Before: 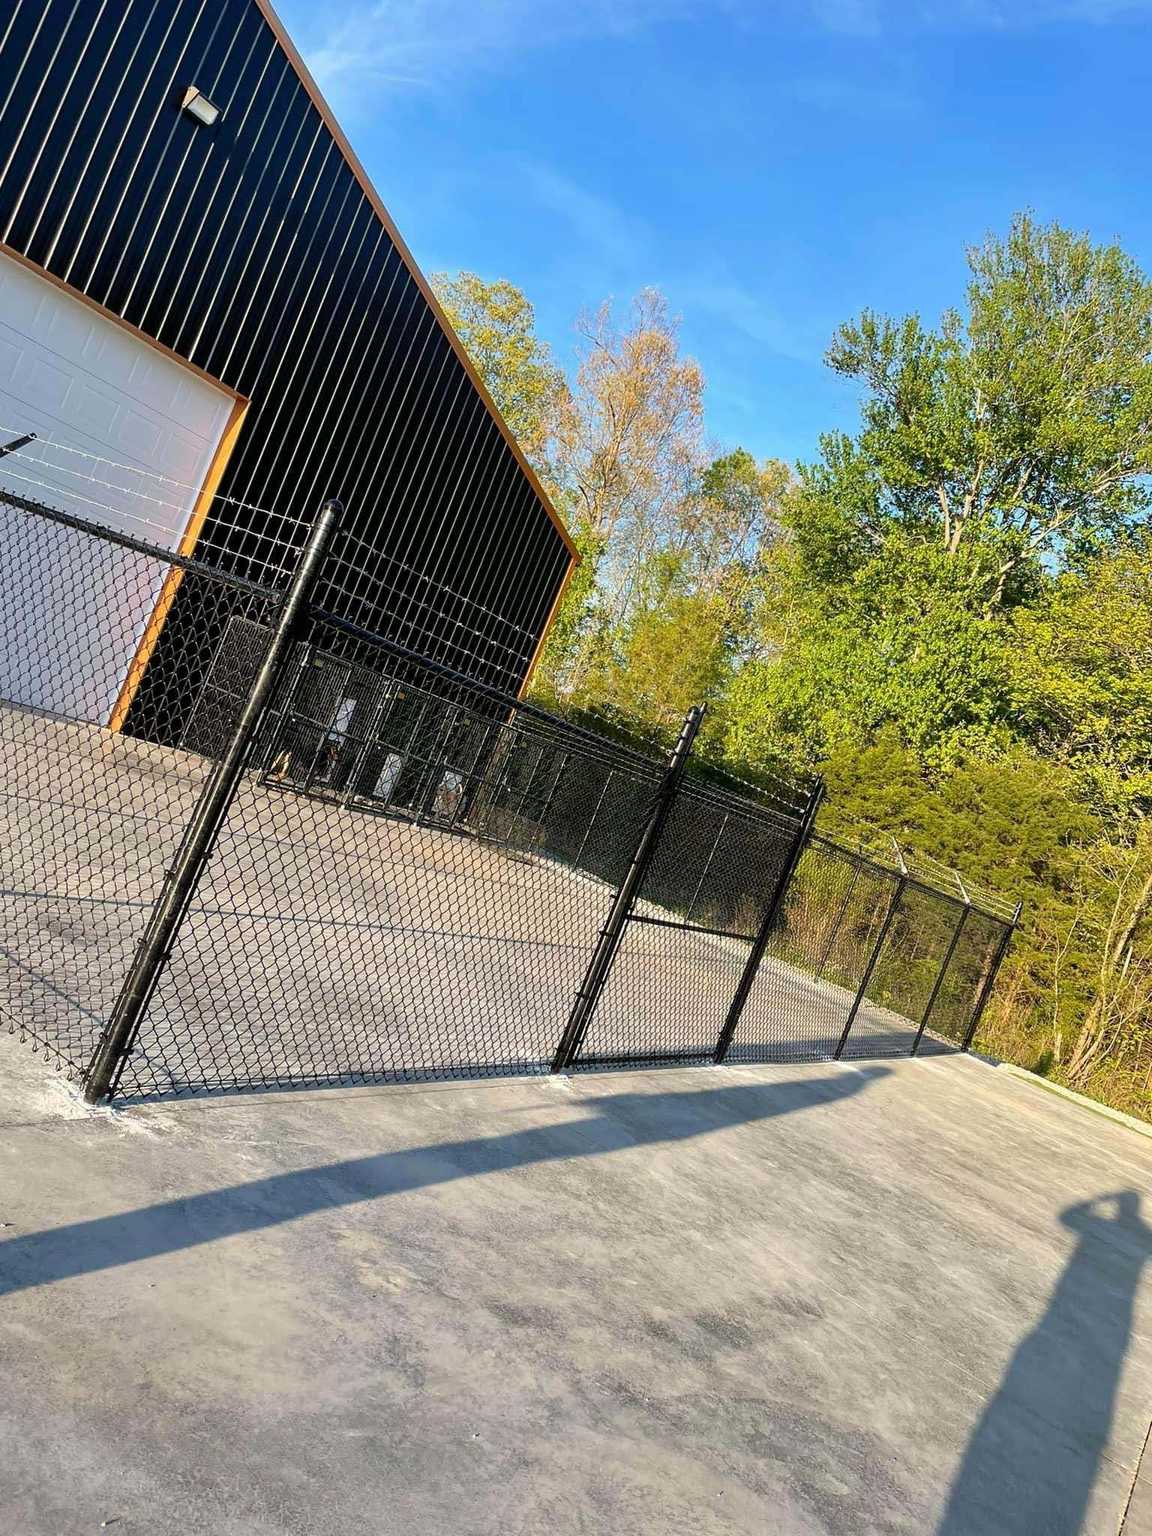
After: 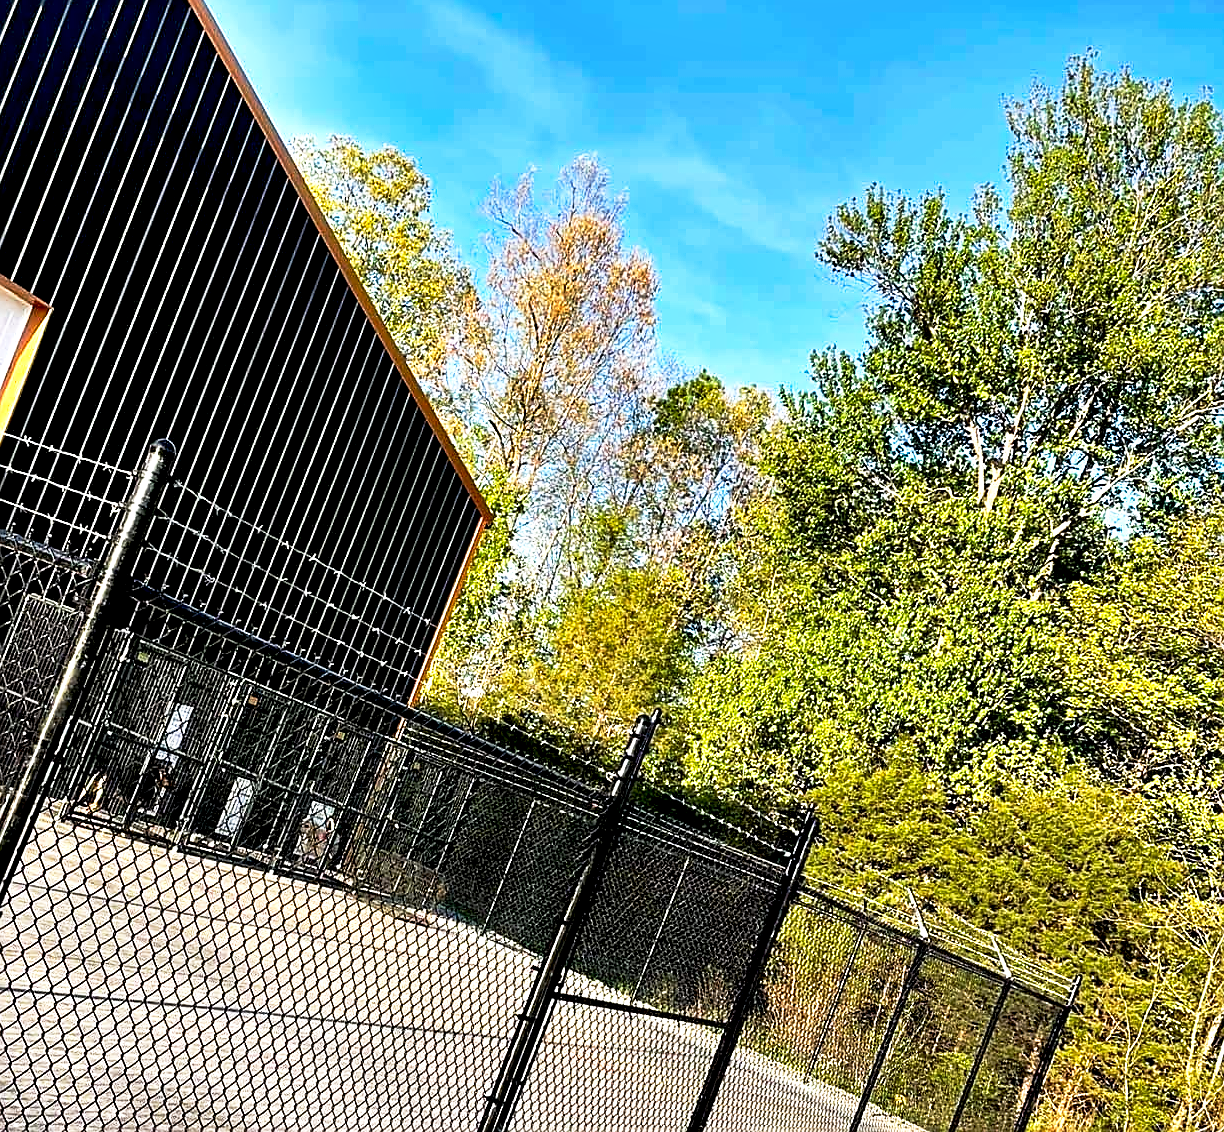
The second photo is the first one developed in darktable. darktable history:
exposure: black level correction 0.007, exposure 0.157 EV, compensate exposure bias true, compensate highlight preservation false
base curve: curves: ch0 [(0, 0) (0.257, 0.25) (0.482, 0.586) (0.757, 0.871) (1, 1)], preserve colors none
contrast equalizer: y [[0.6 ×6], [0.55 ×6], [0 ×6], [0 ×6], [0 ×6]]
sharpen: amount 0.494
crop: left 18.371%, top 11.09%, right 1.938%, bottom 33.612%
